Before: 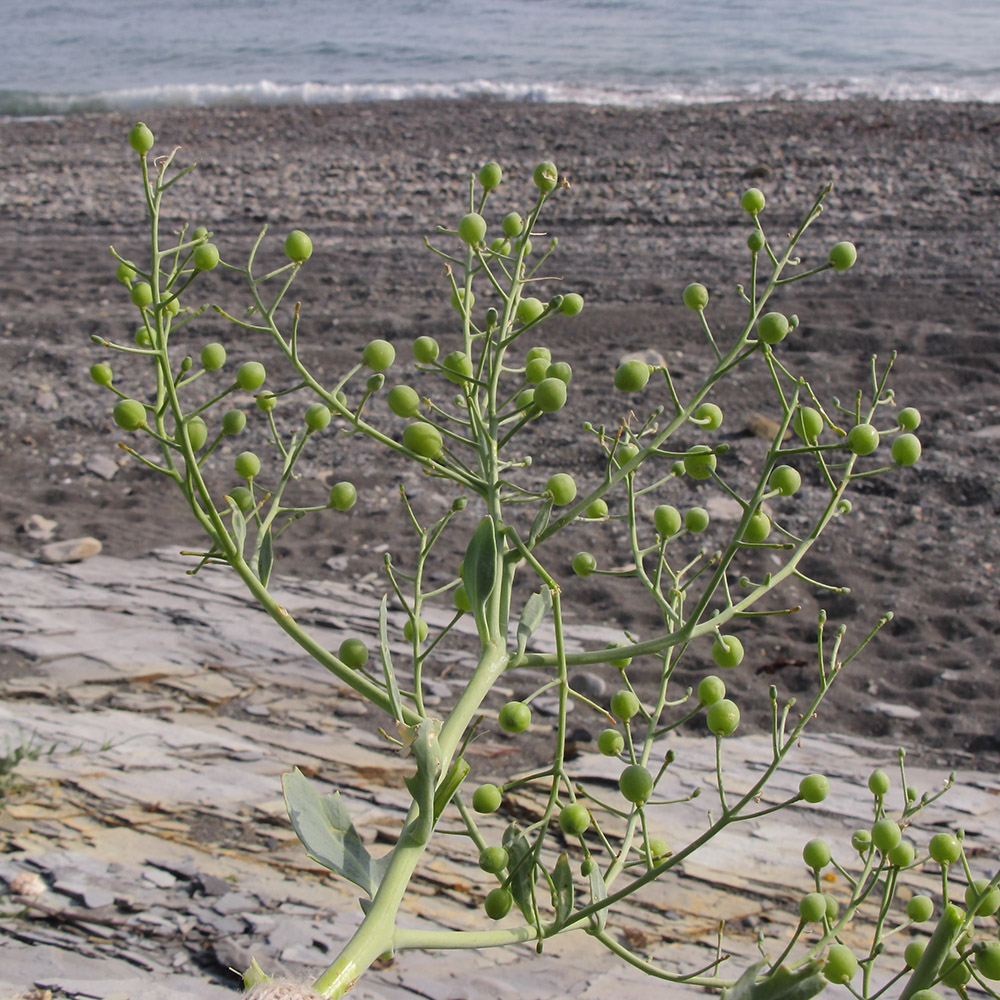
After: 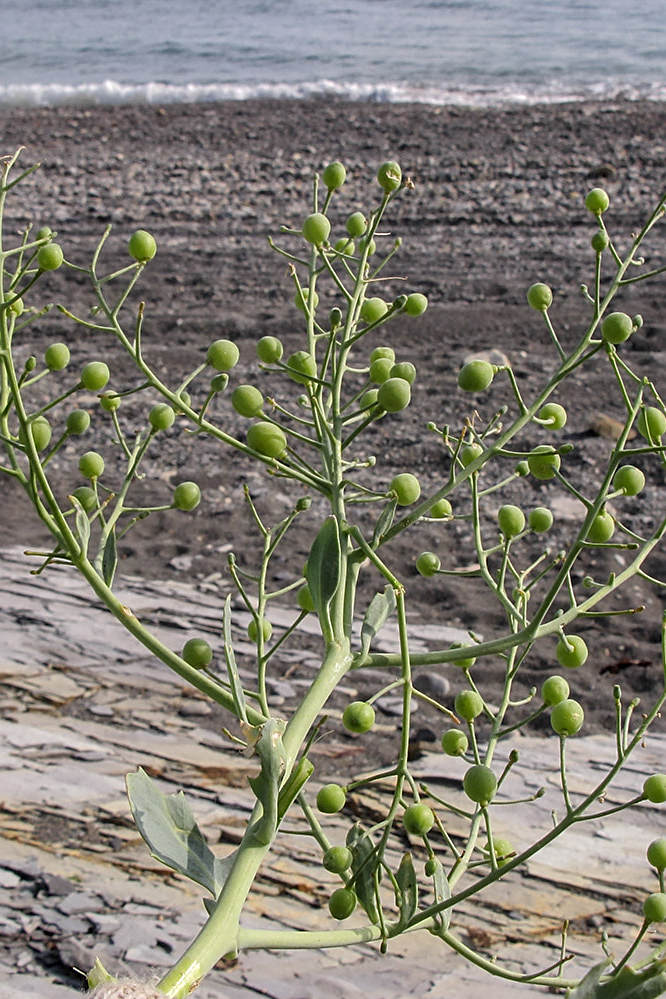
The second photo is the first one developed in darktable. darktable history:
sharpen: on, module defaults
local contrast: detail 130%
crop and rotate: left 15.625%, right 17.772%
